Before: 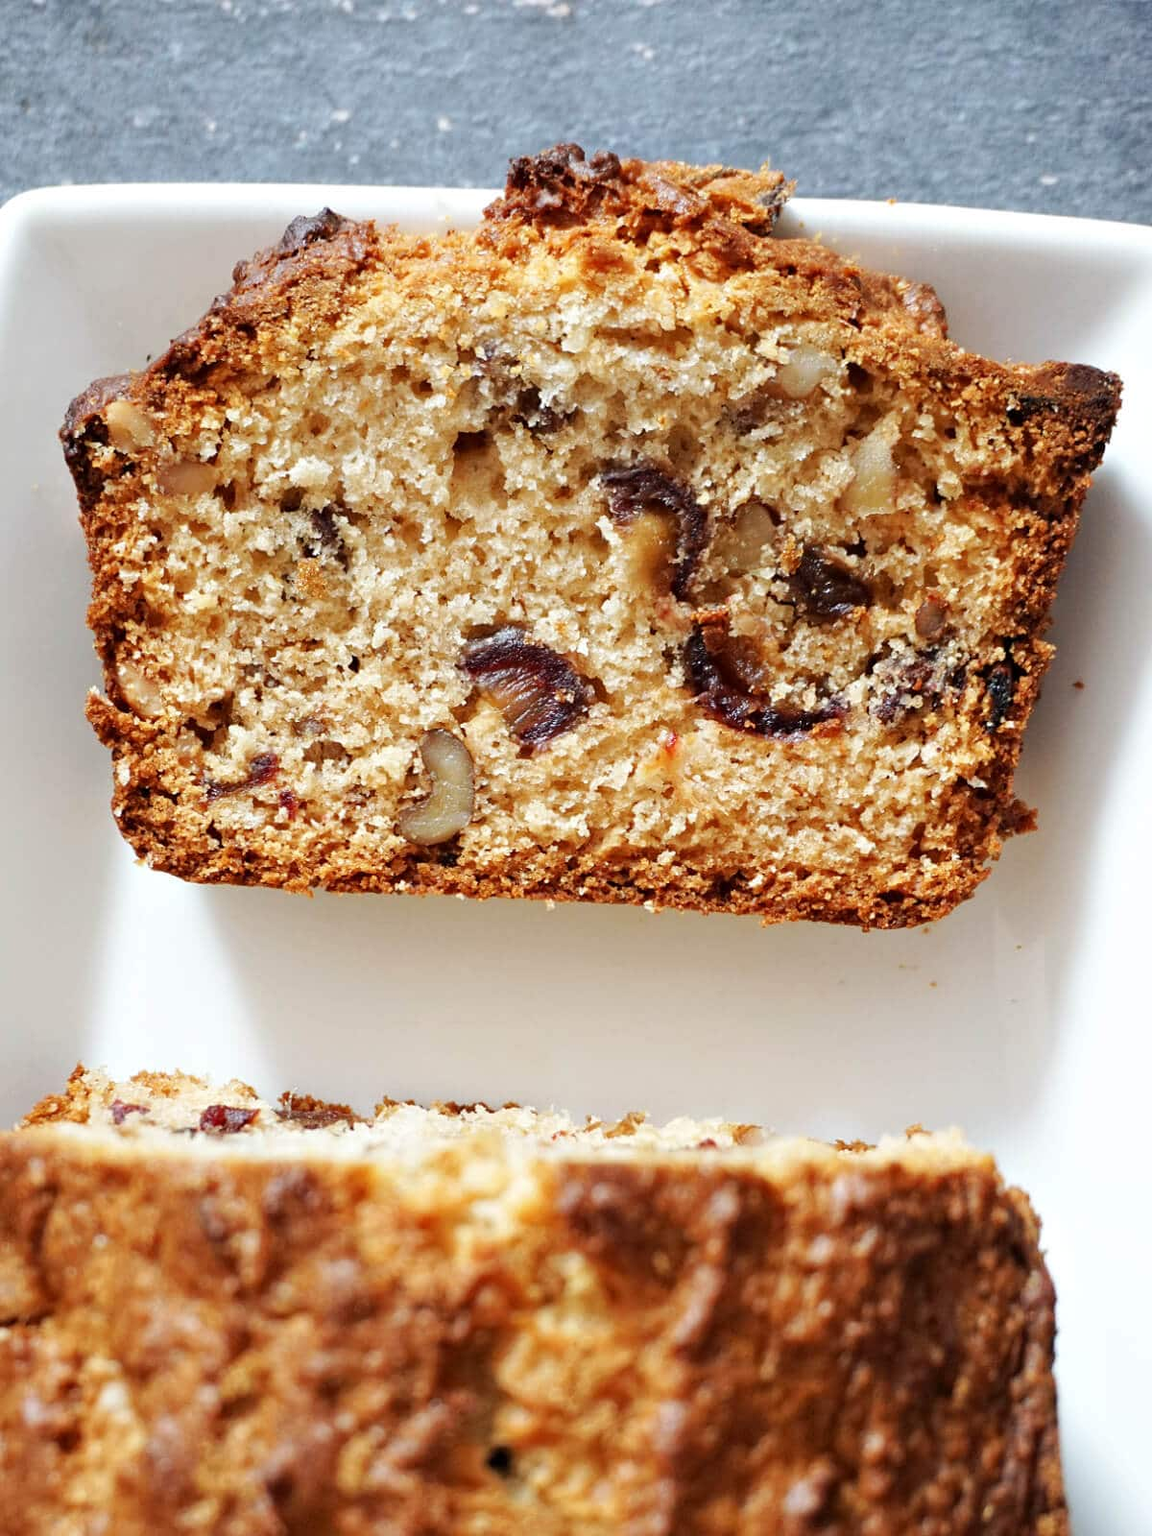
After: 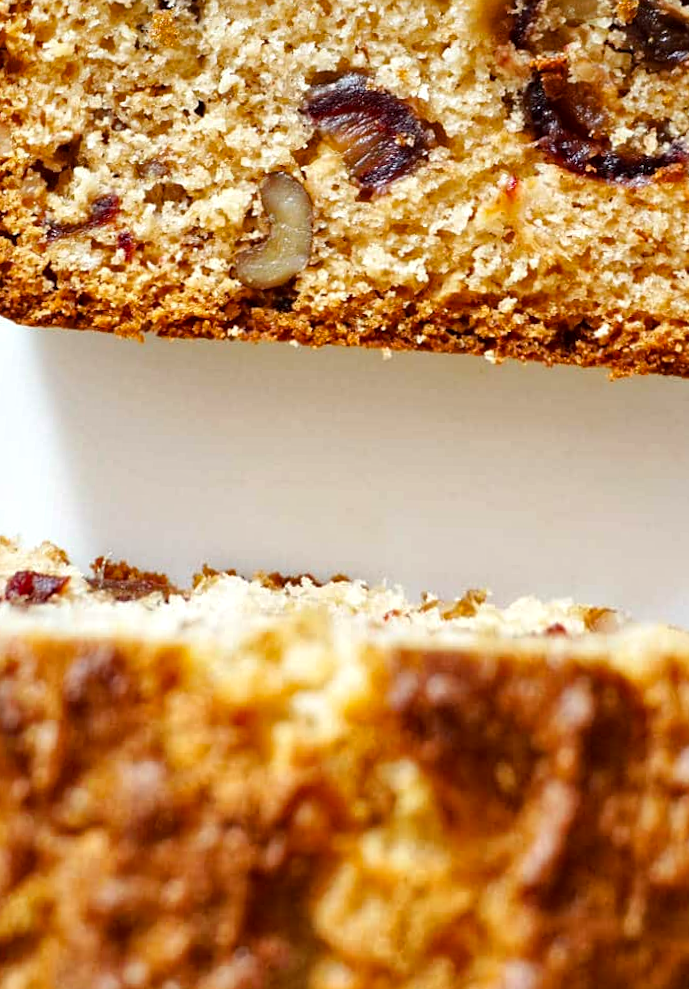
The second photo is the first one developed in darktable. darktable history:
crop: left 6.488%, top 27.668%, right 24.183%, bottom 8.656%
rotate and perspective: rotation 0.72°, lens shift (vertical) -0.352, lens shift (horizontal) -0.051, crop left 0.152, crop right 0.859, crop top 0.019, crop bottom 0.964
local contrast: mode bilateral grid, contrast 20, coarseness 50, detail 132%, midtone range 0.2
color balance rgb: perceptual saturation grading › global saturation 20%, global vibrance 10%
